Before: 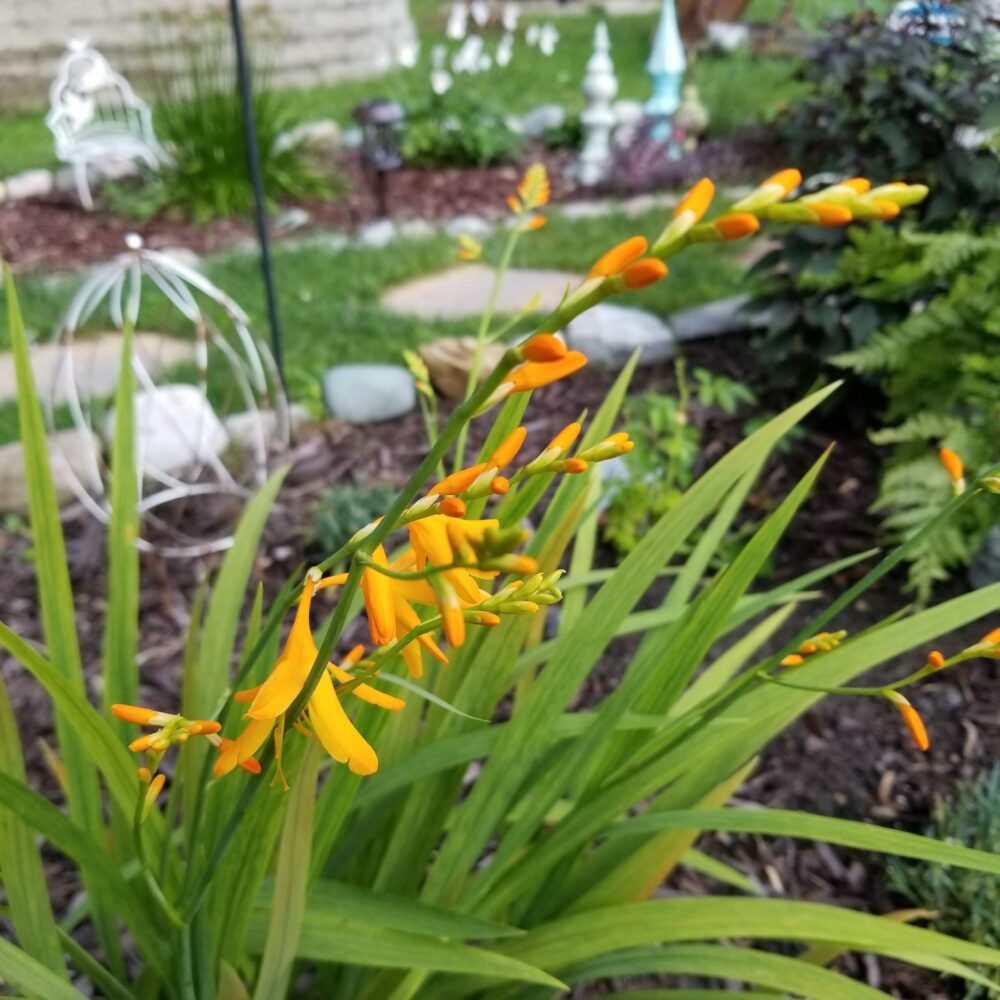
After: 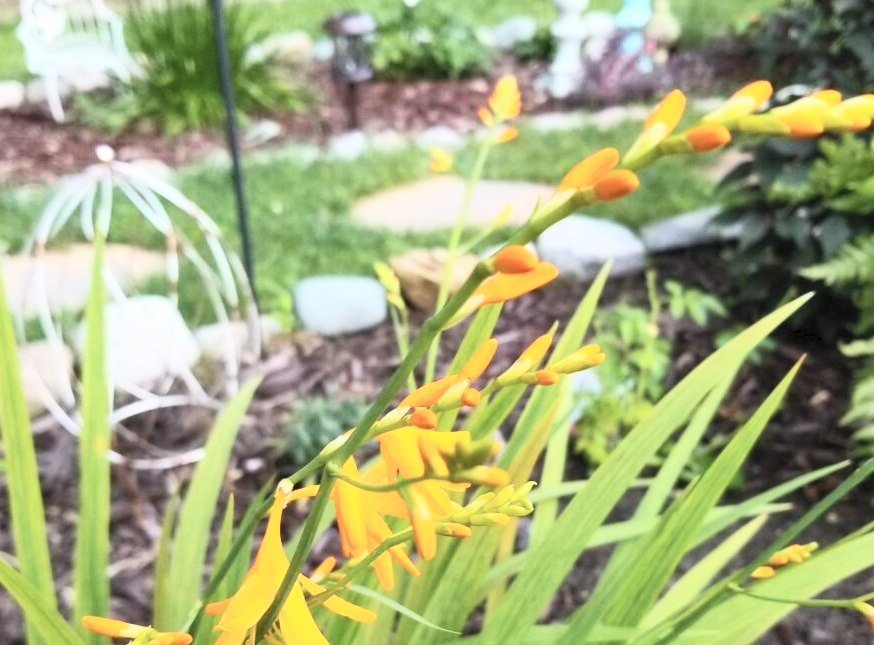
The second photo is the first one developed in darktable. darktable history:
crop: left 2.951%, top 8.812%, right 9.613%, bottom 26.615%
contrast brightness saturation: contrast 0.379, brightness 0.539
